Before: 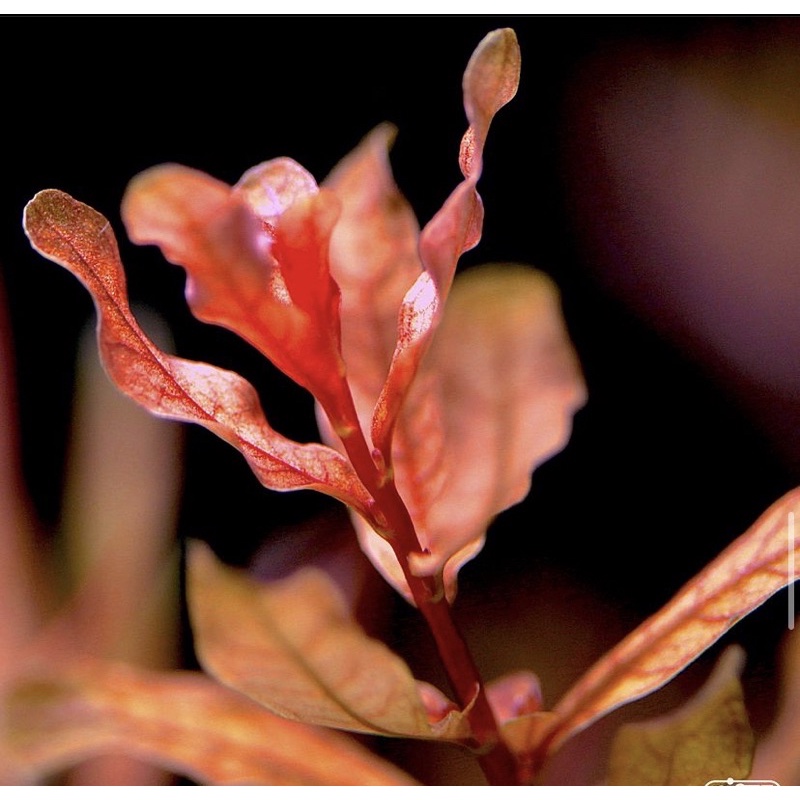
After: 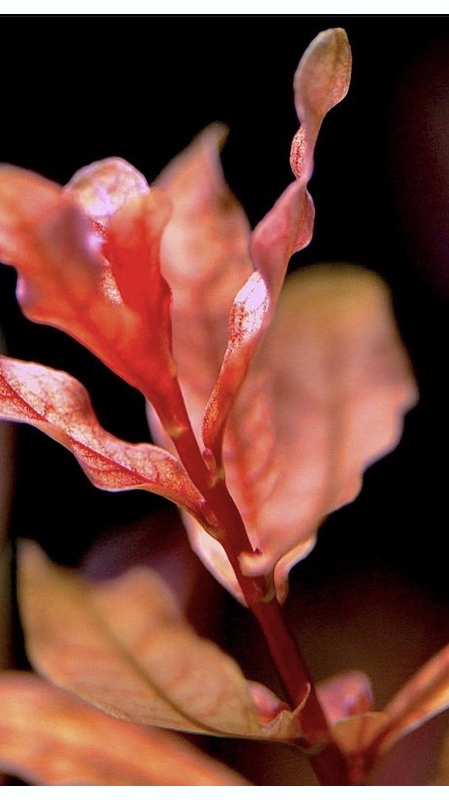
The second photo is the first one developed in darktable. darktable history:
color correction: highlights a* -0.119, highlights b* -5.18, shadows a* -0.128, shadows b* -0.13
crop: left 21.222%, right 22.546%
